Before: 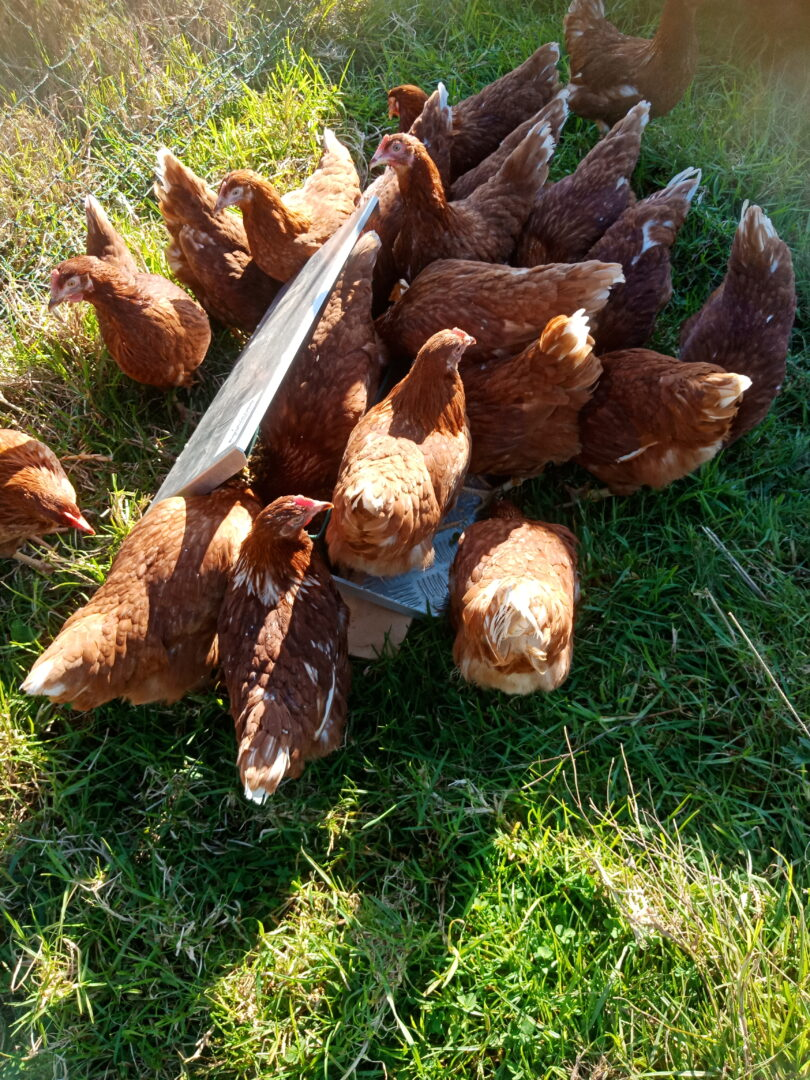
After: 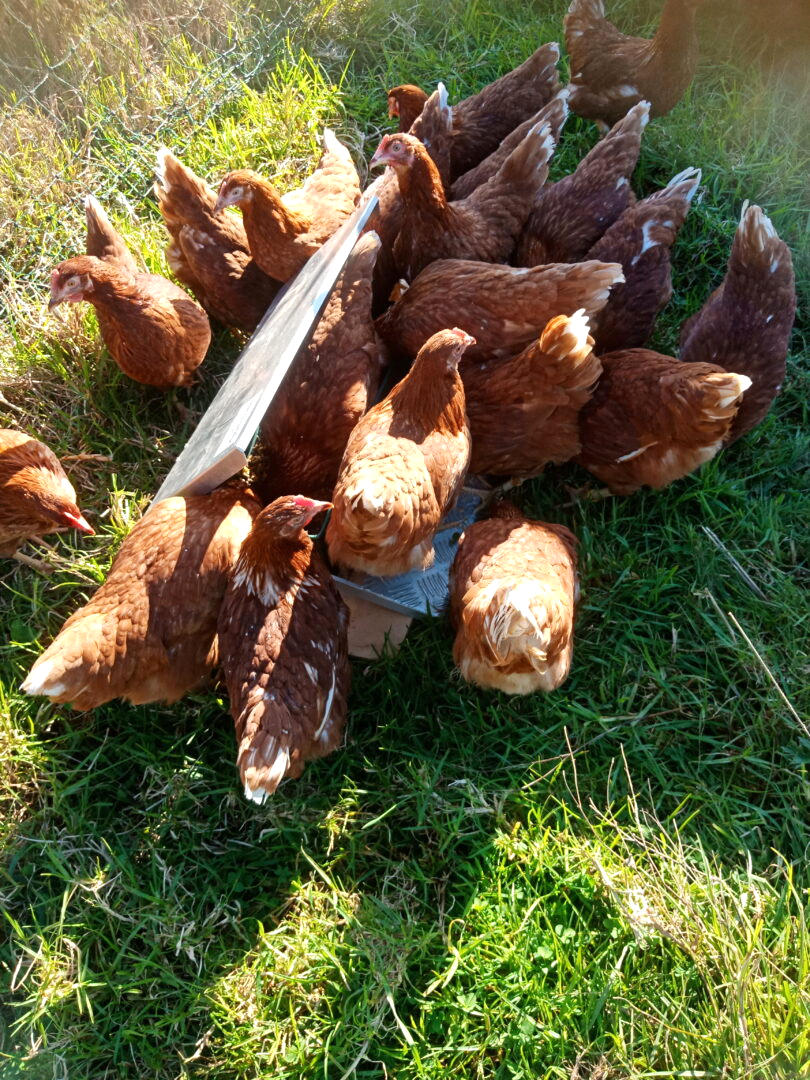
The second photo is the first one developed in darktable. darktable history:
exposure: exposure 0.221 EV, compensate highlight preservation false
